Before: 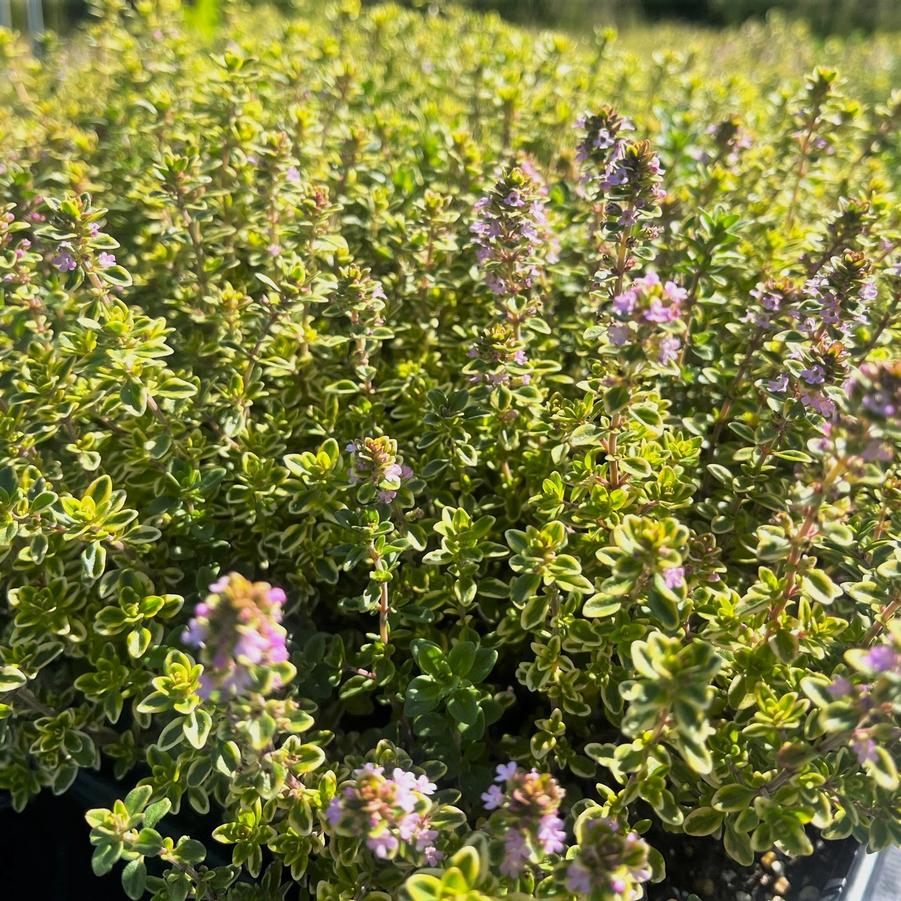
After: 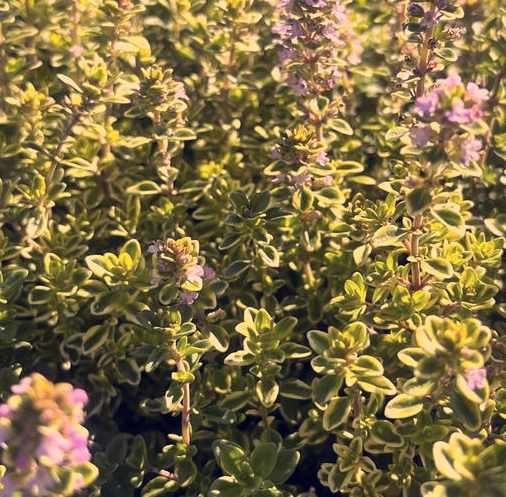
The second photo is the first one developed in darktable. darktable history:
crop and rotate: left 22.035%, top 22.144%, right 21.8%, bottom 22.617%
color correction: highlights a* 19.85, highlights b* 27.22, shadows a* 3.32, shadows b* -17.87, saturation 0.739
